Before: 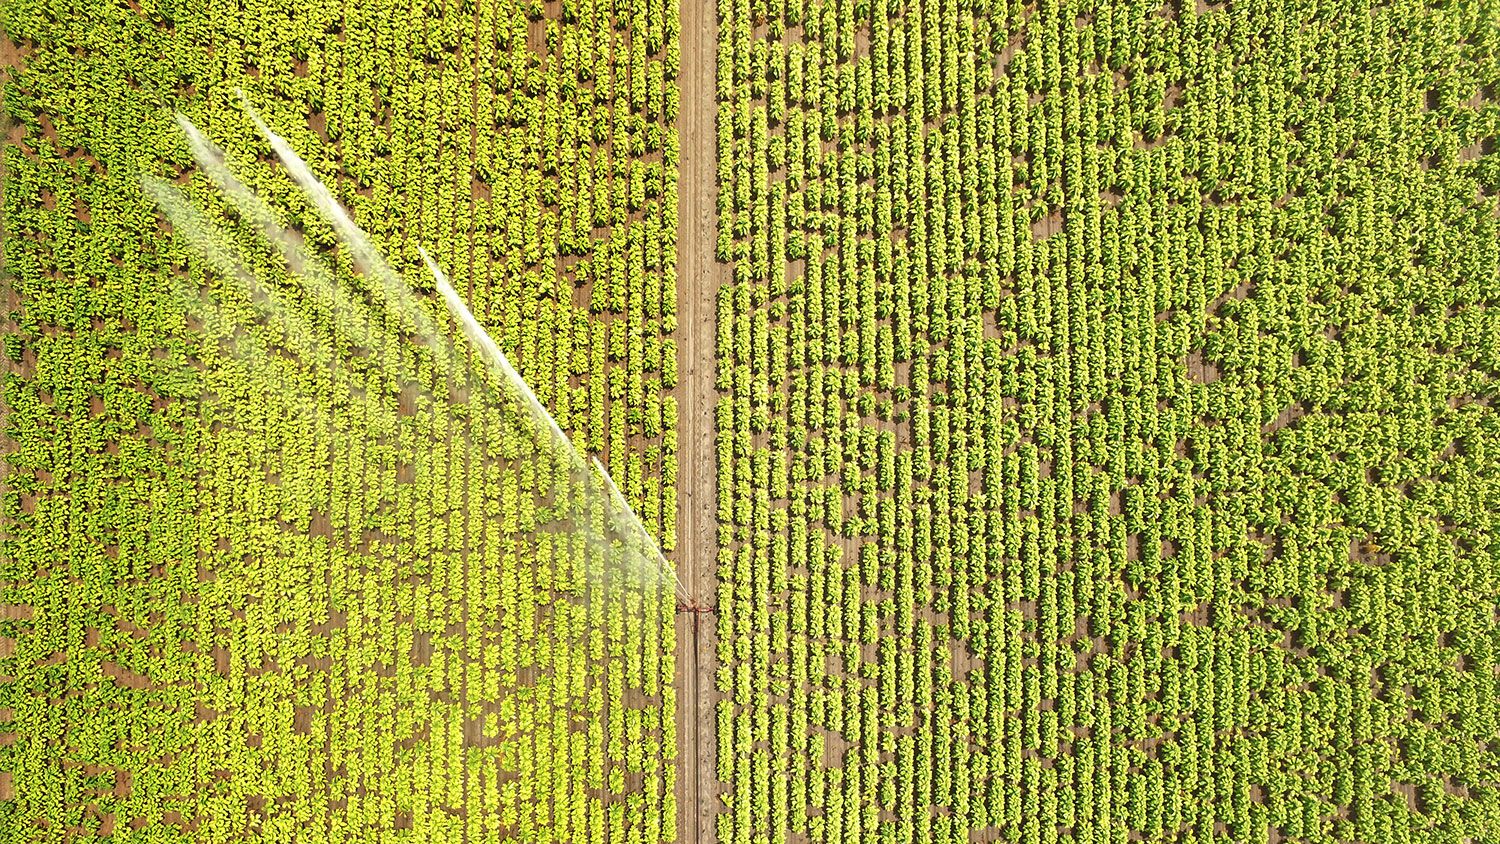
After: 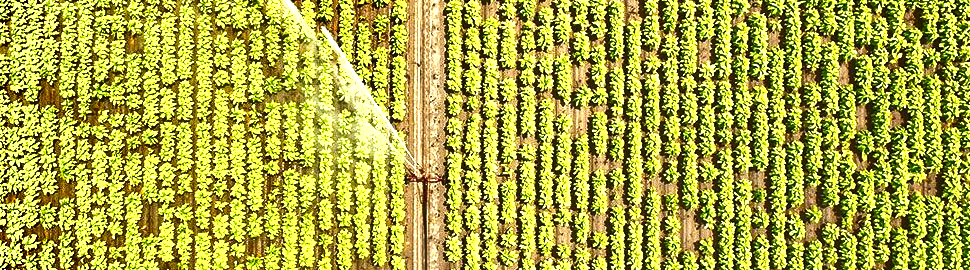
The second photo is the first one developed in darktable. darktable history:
exposure: black level correction 0, exposure 0.301 EV, compensate exposure bias true, compensate highlight preservation false
color balance rgb: perceptual saturation grading › global saturation 20%, perceptual saturation grading › highlights -25.508%, perceptual saturation grading › shadows 24.533%, perceptual brilliance grading › global brilliance 19.864%, perceptual brilliance grading › shadows -39.876%, global vibrance 25.424%
crop: left 18.076%, top 51.036%, right 17.218%, bottom 16.899%
shadows and highlights: soften with gaussian
